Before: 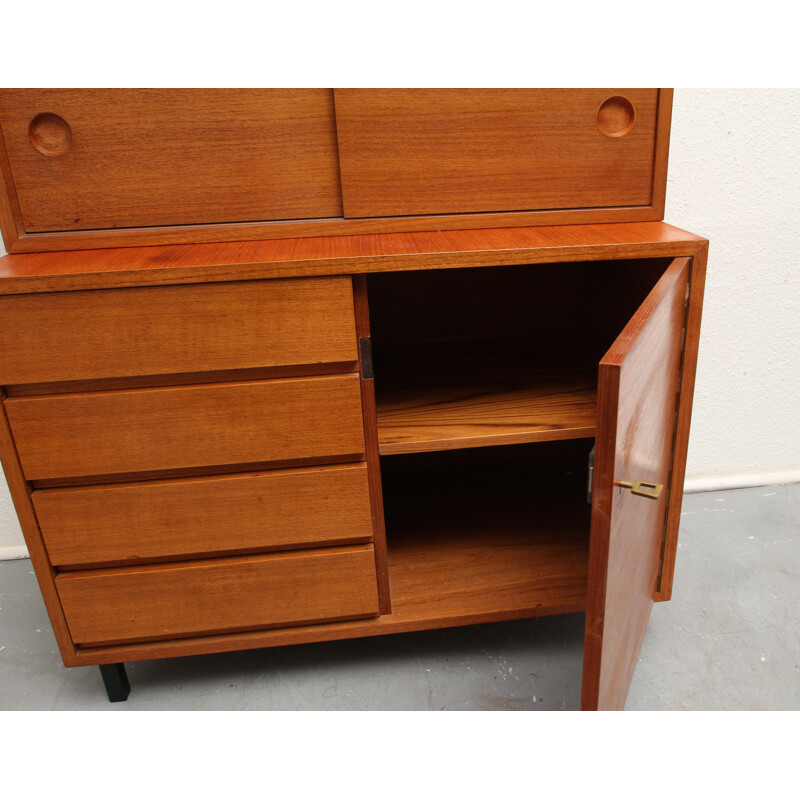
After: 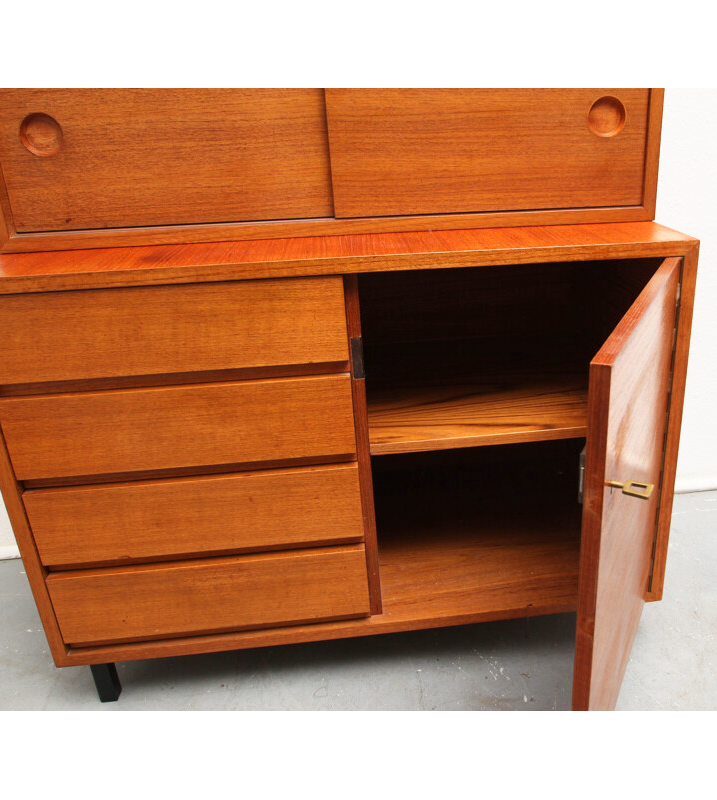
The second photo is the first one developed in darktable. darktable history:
crop and rotate: left 1.254%, right 9.104%
base curve: curves: ch0 [(0, 0) (0.579, 0.807) (1, 1)], preserve colors none
